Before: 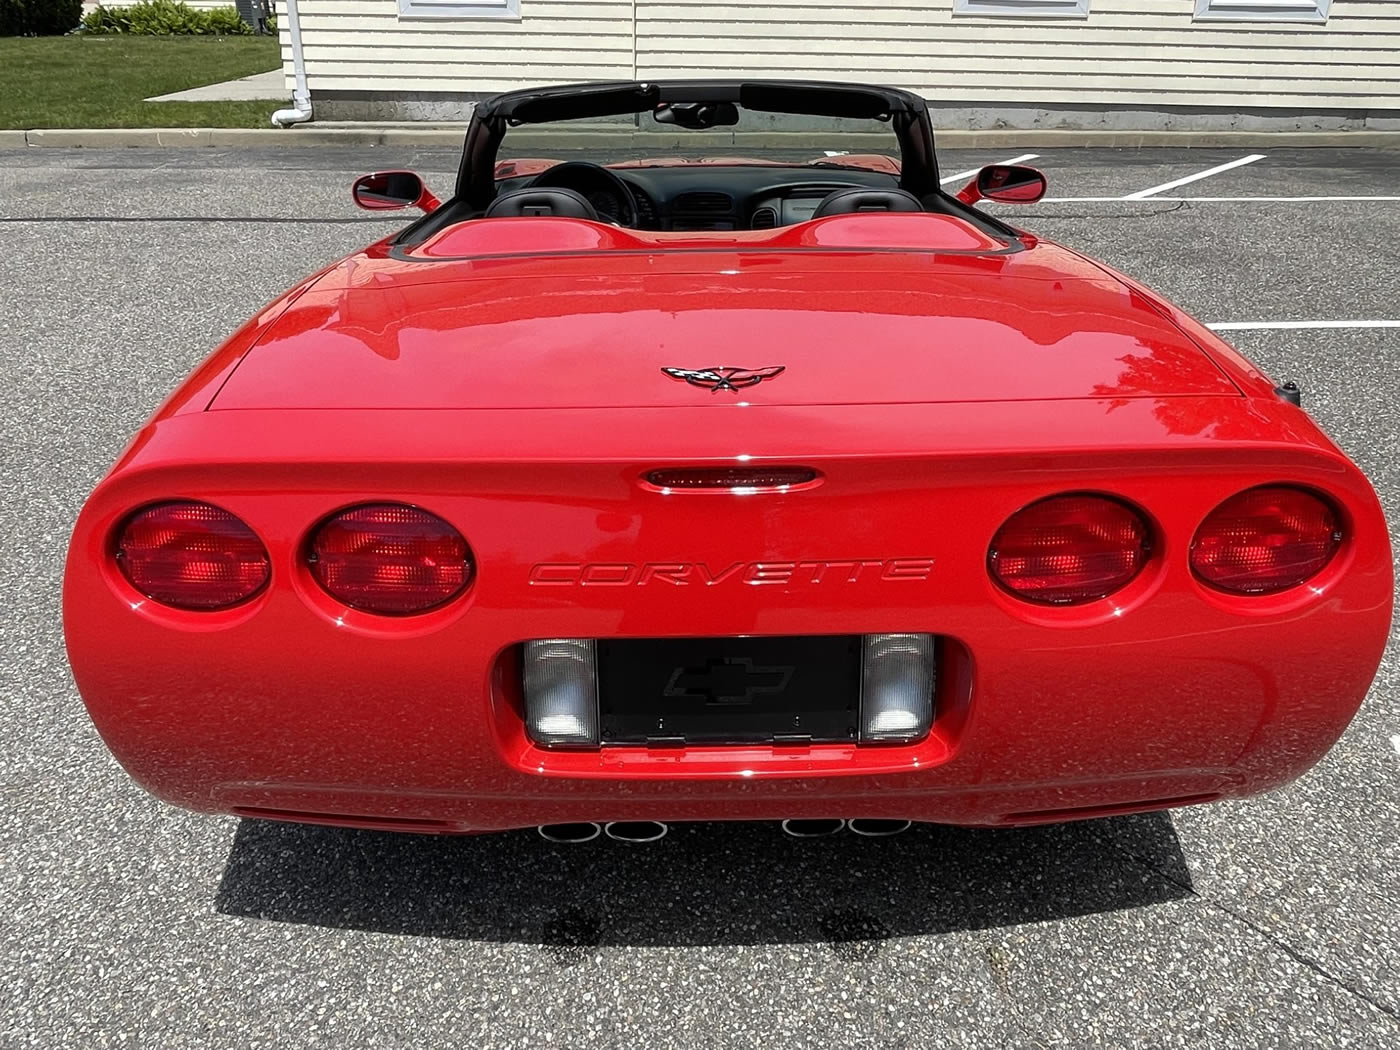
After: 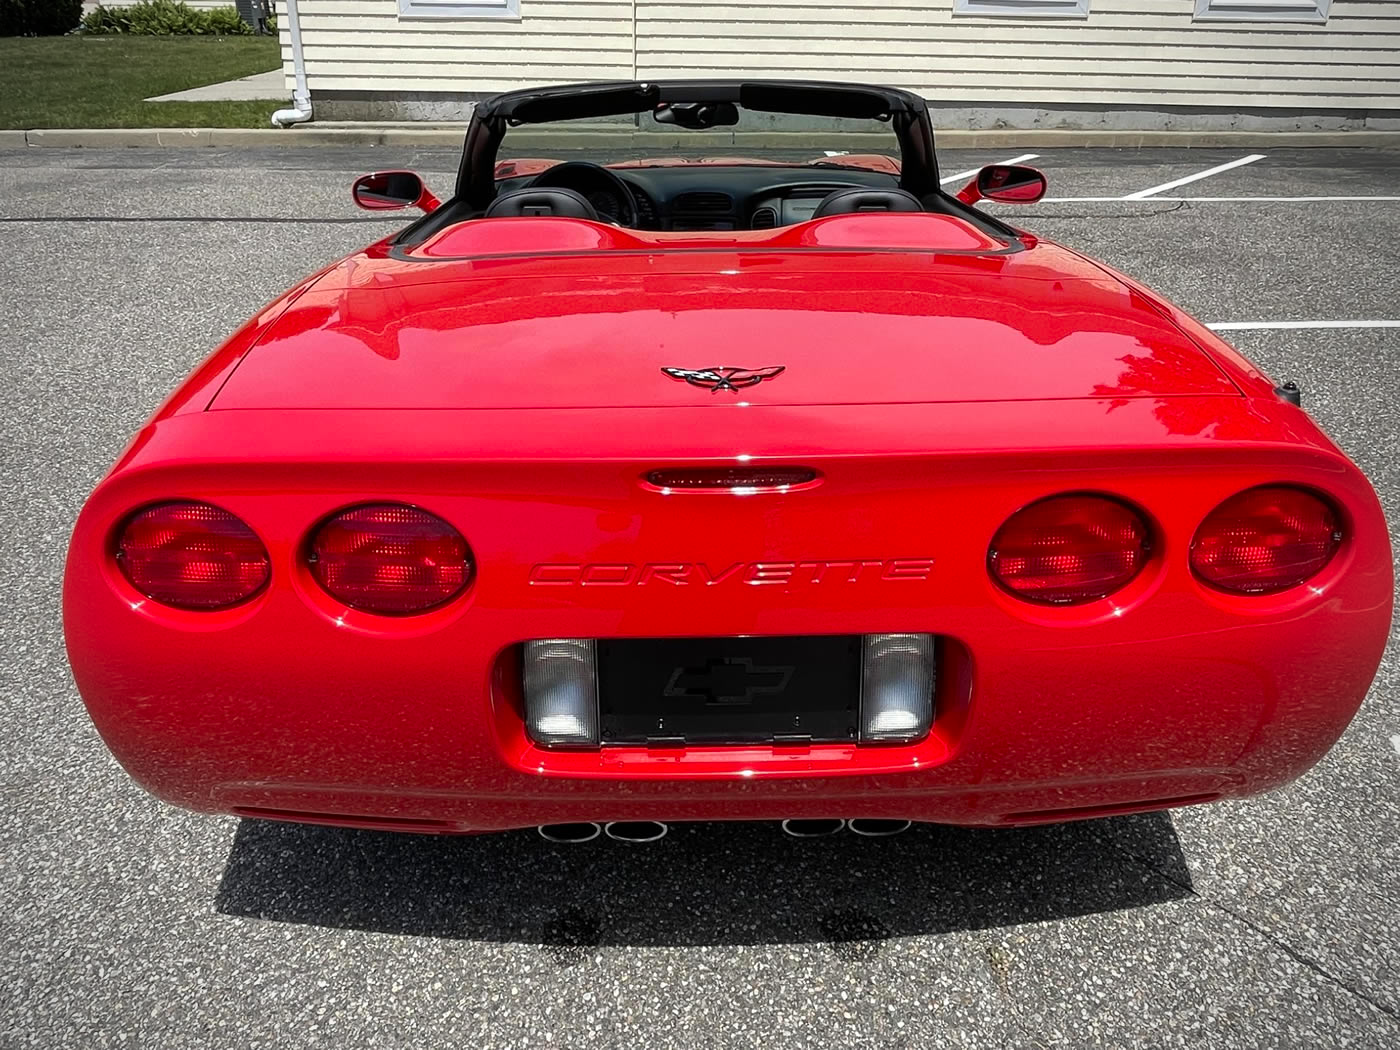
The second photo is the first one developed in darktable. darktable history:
contrast brightness saturation: contrast 0.041, saturation 0.151
vignetting: on, module defaults
tone equalizer: edges refinement/feathering 500, mask exposure compensation -1.57 EV, preserve details no
